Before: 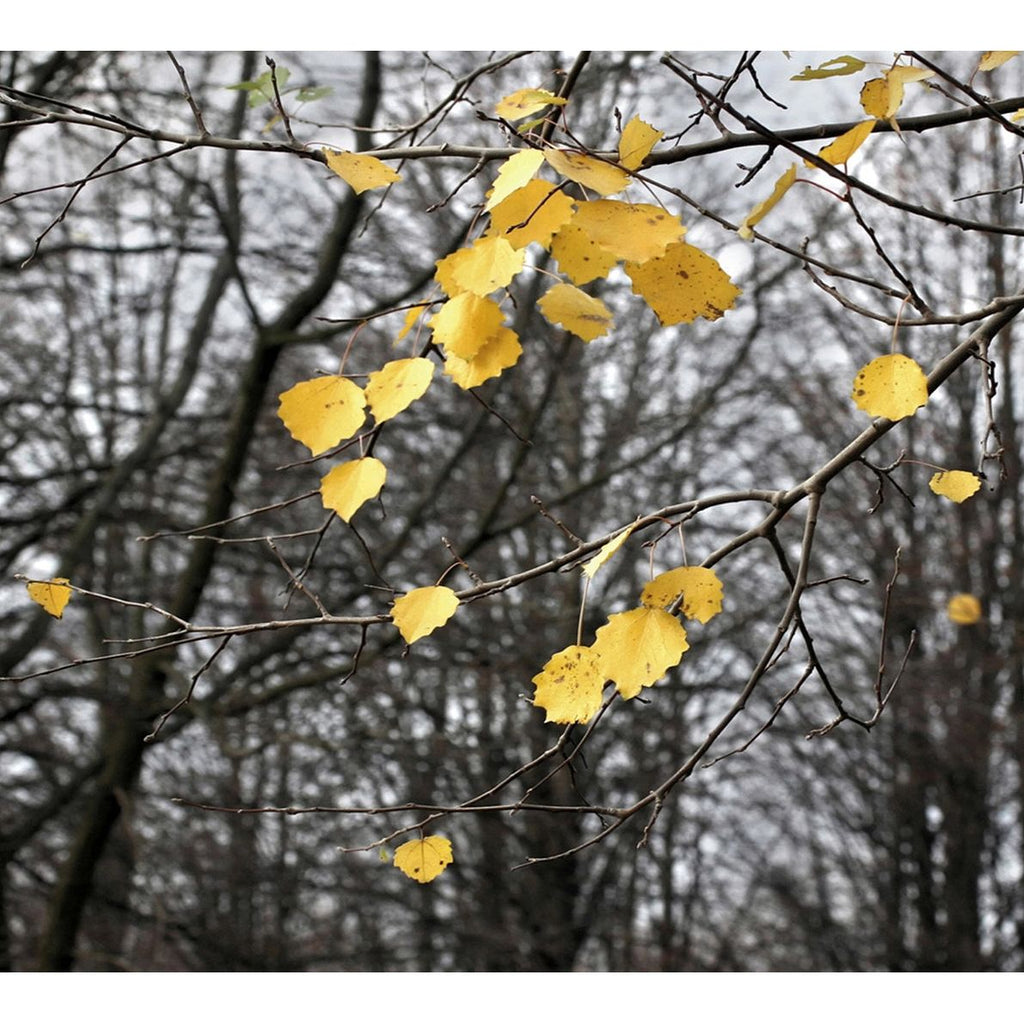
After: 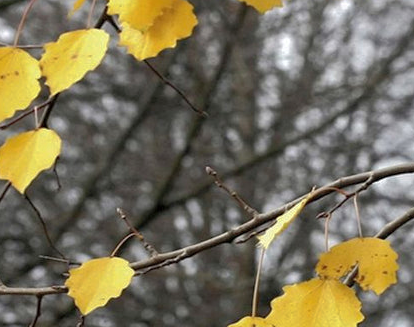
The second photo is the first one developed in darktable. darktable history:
crop: left 31.751%, top 32.172%, right 27.8%, bottom 35.83%
shadows and highlights: on, module defaults
